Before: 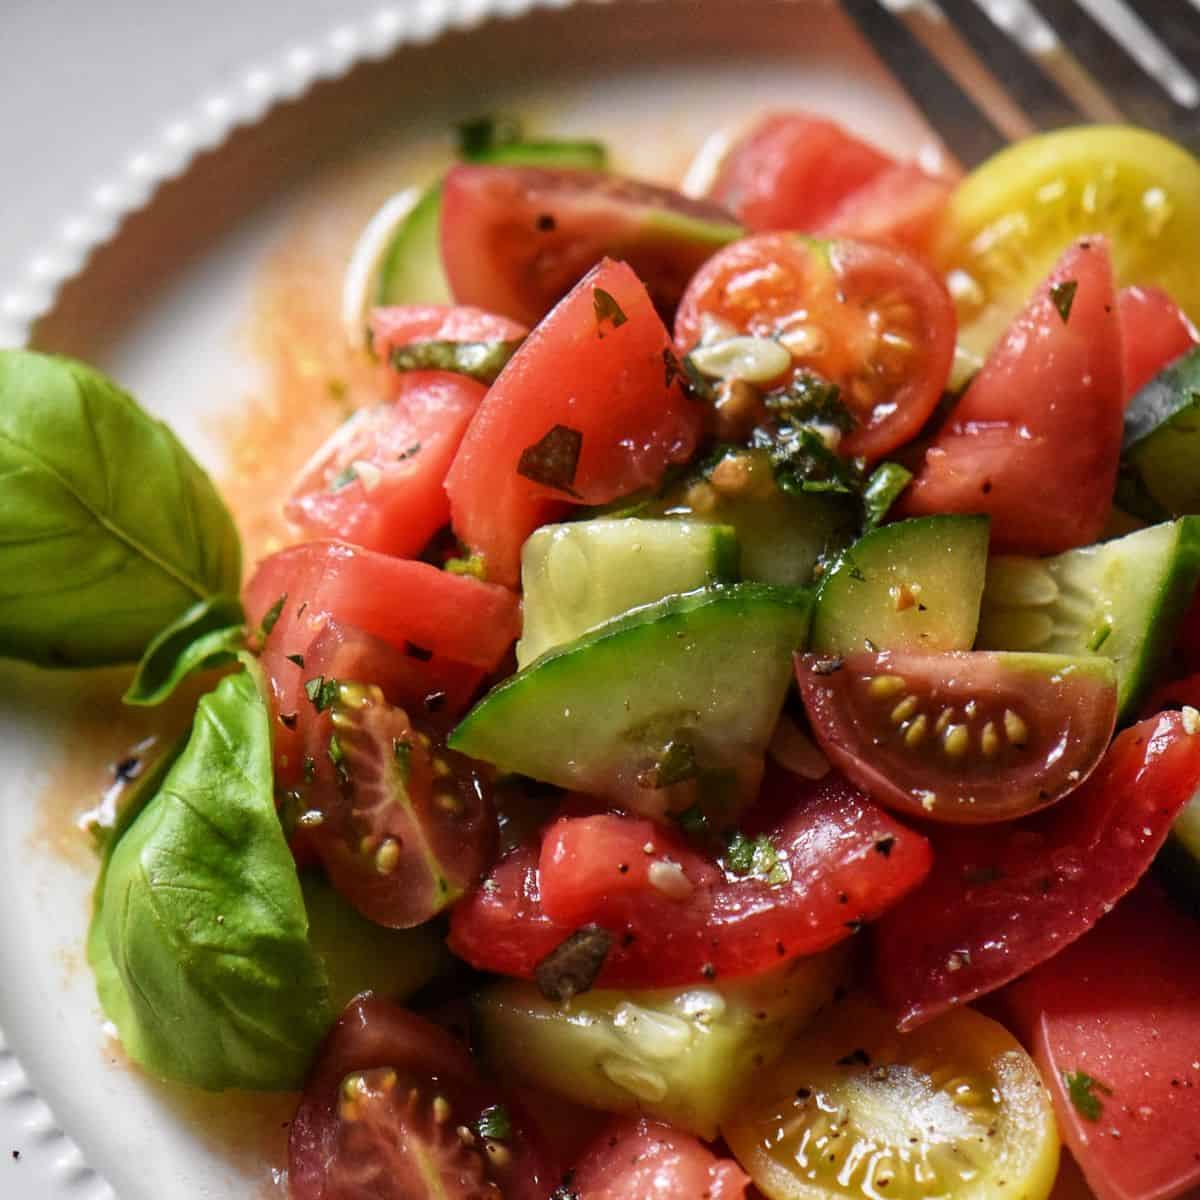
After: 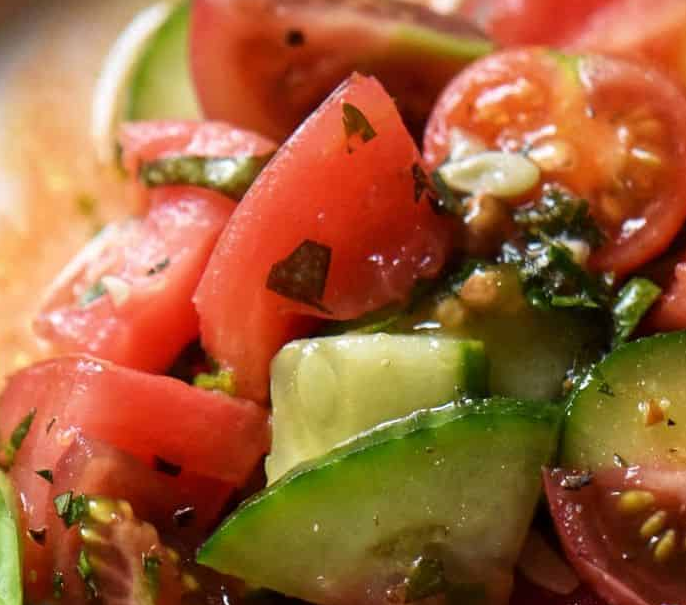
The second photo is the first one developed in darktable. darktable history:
crop: left 20.932%, top 15.471%, right 21.848%, bottom 34.081%
